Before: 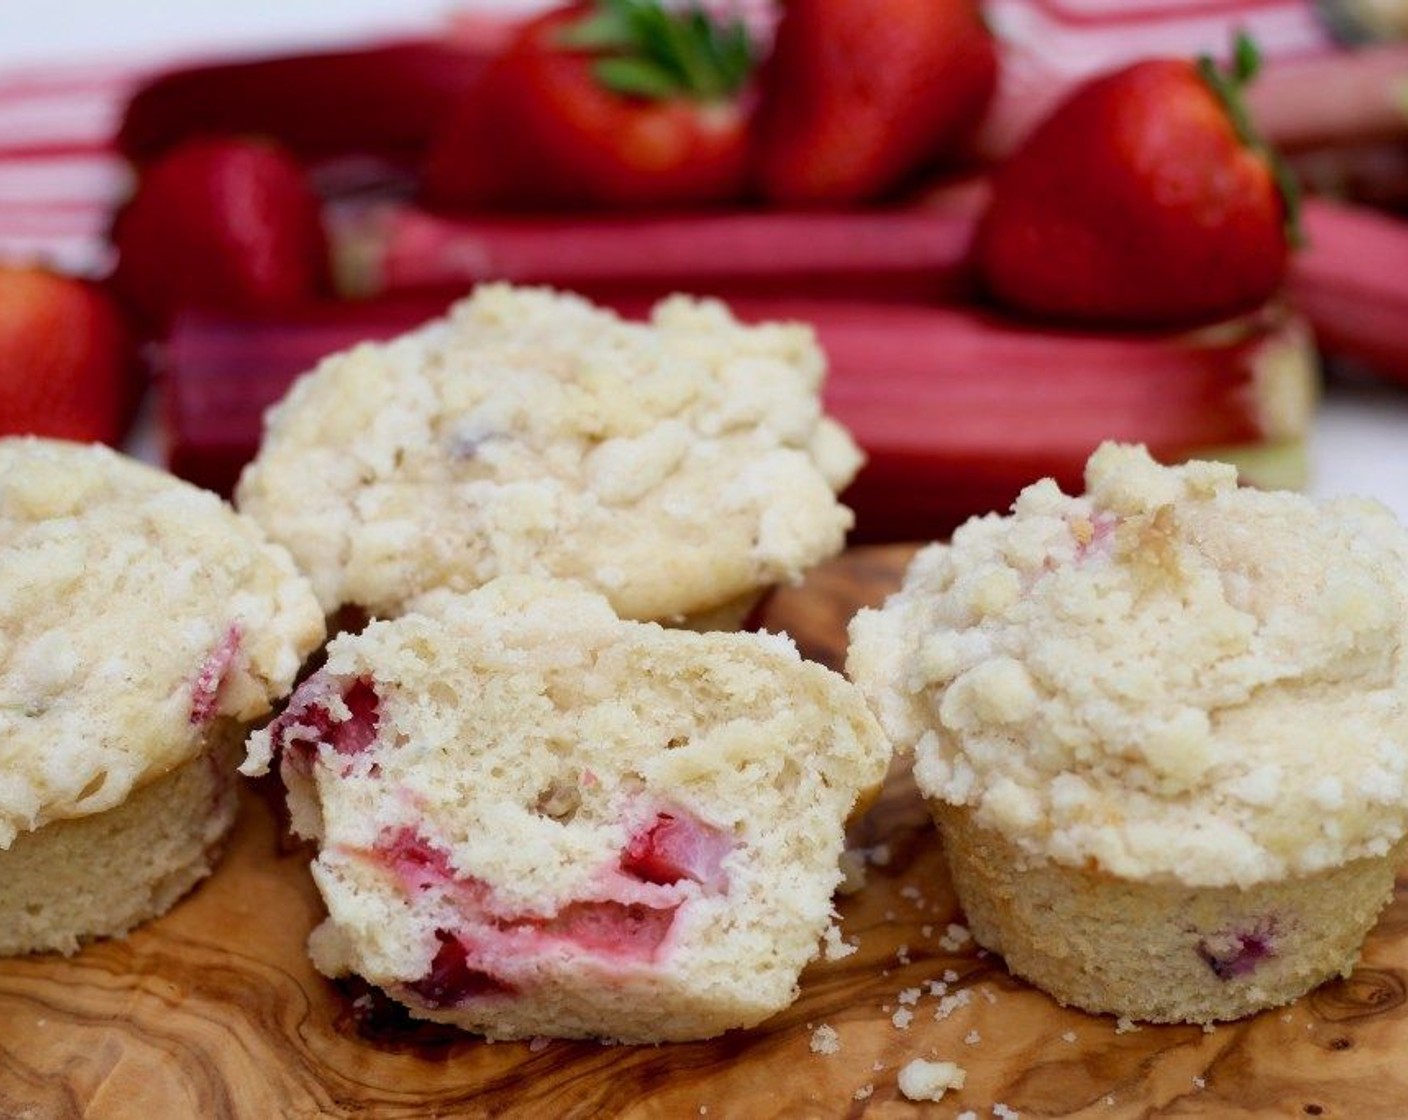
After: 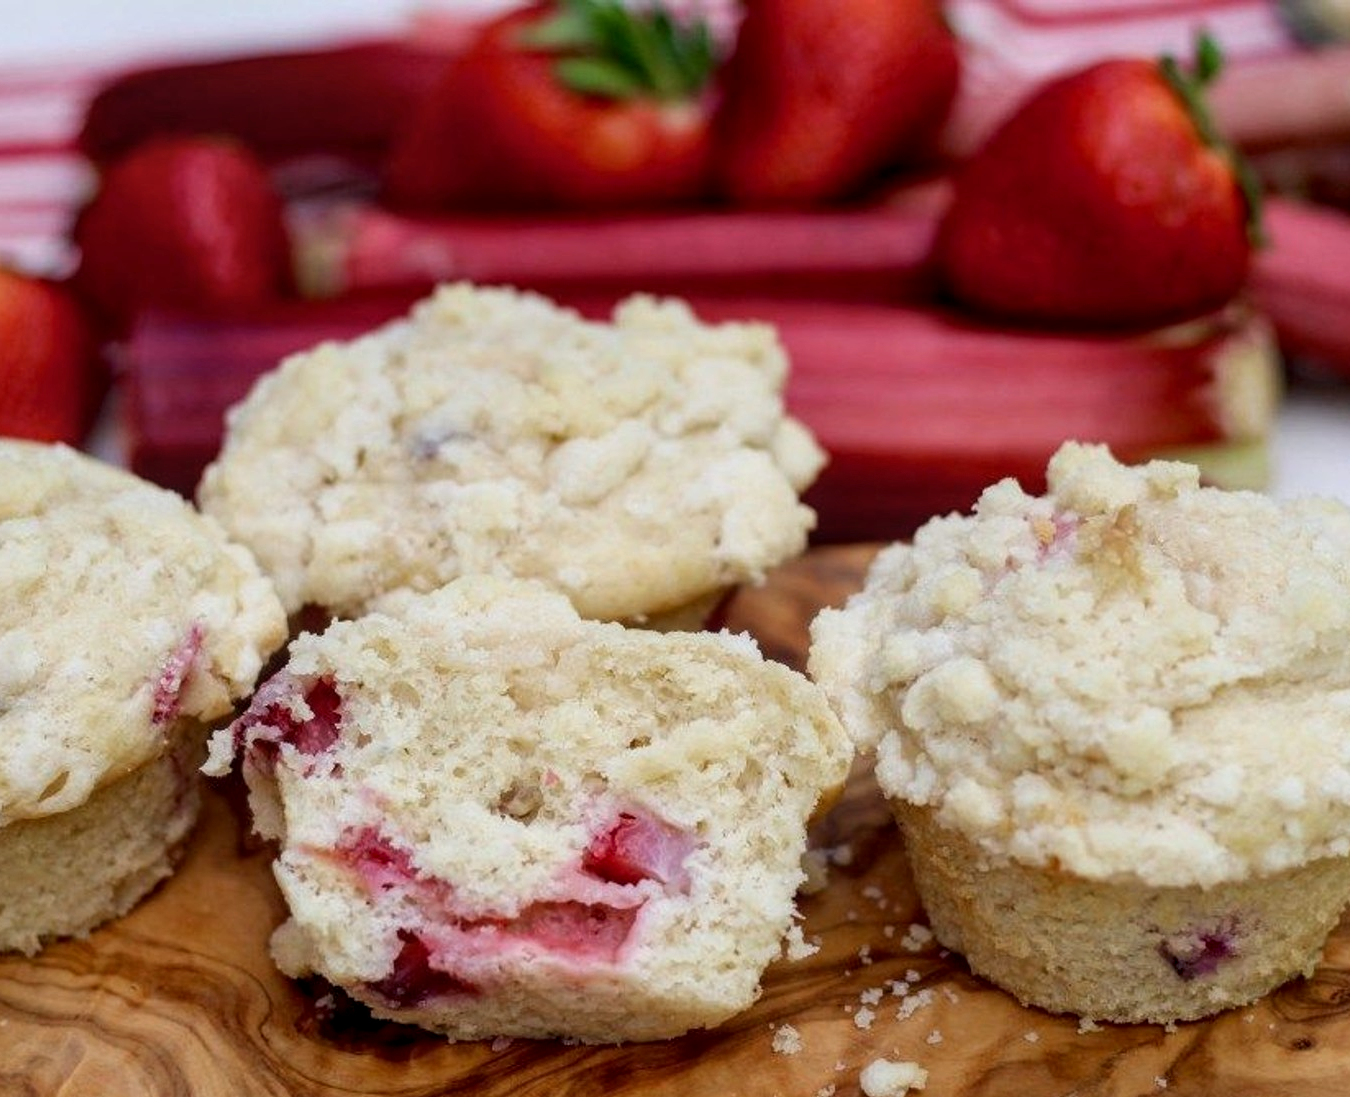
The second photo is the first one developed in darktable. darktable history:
crop and rotate: left 2.758%, right 1.314%, bottom 2.025%
local contrast: on, module defaults
